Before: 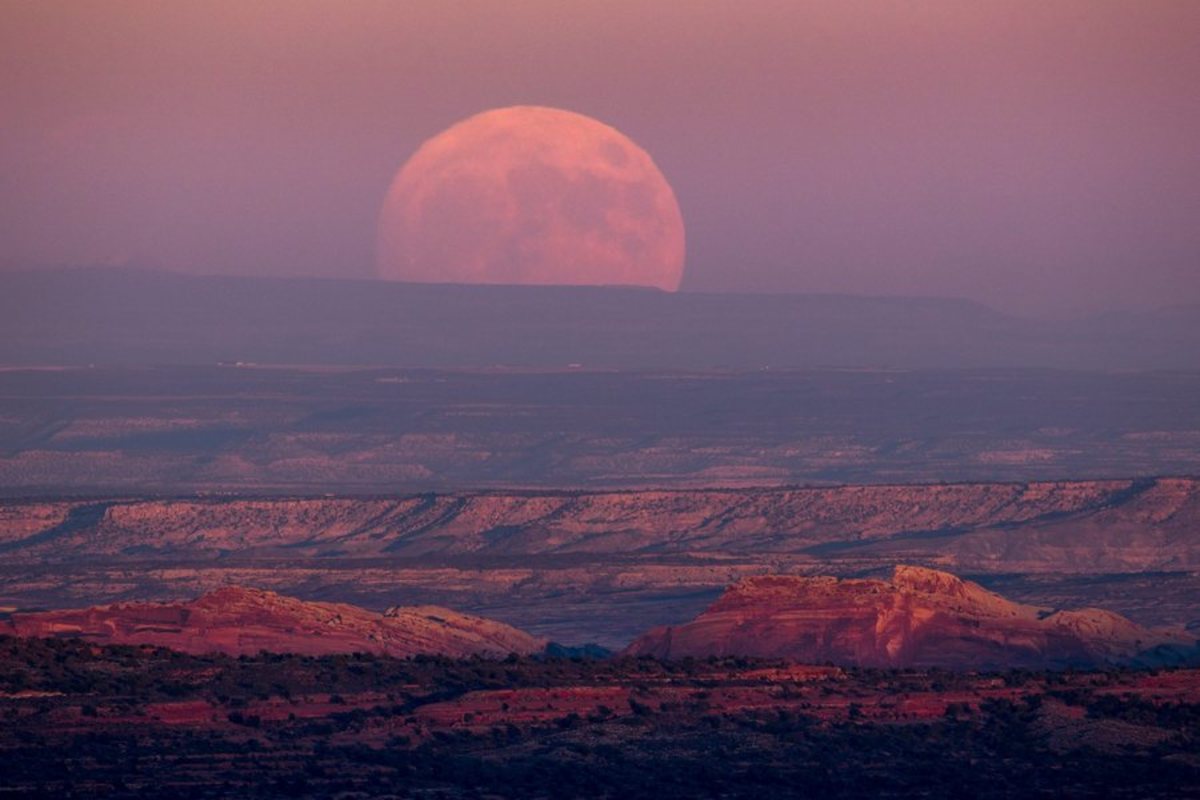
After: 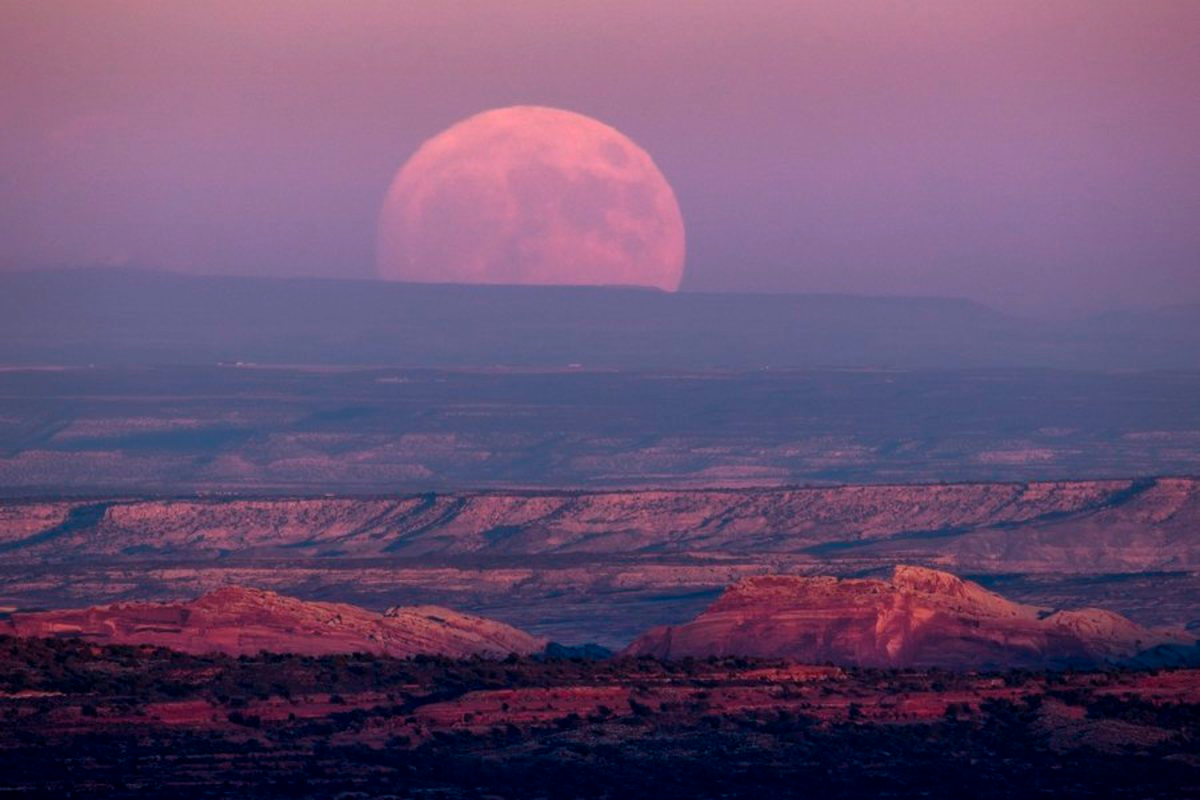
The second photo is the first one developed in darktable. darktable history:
color correction: highlights a* -8.97, highlights b* -22.56
